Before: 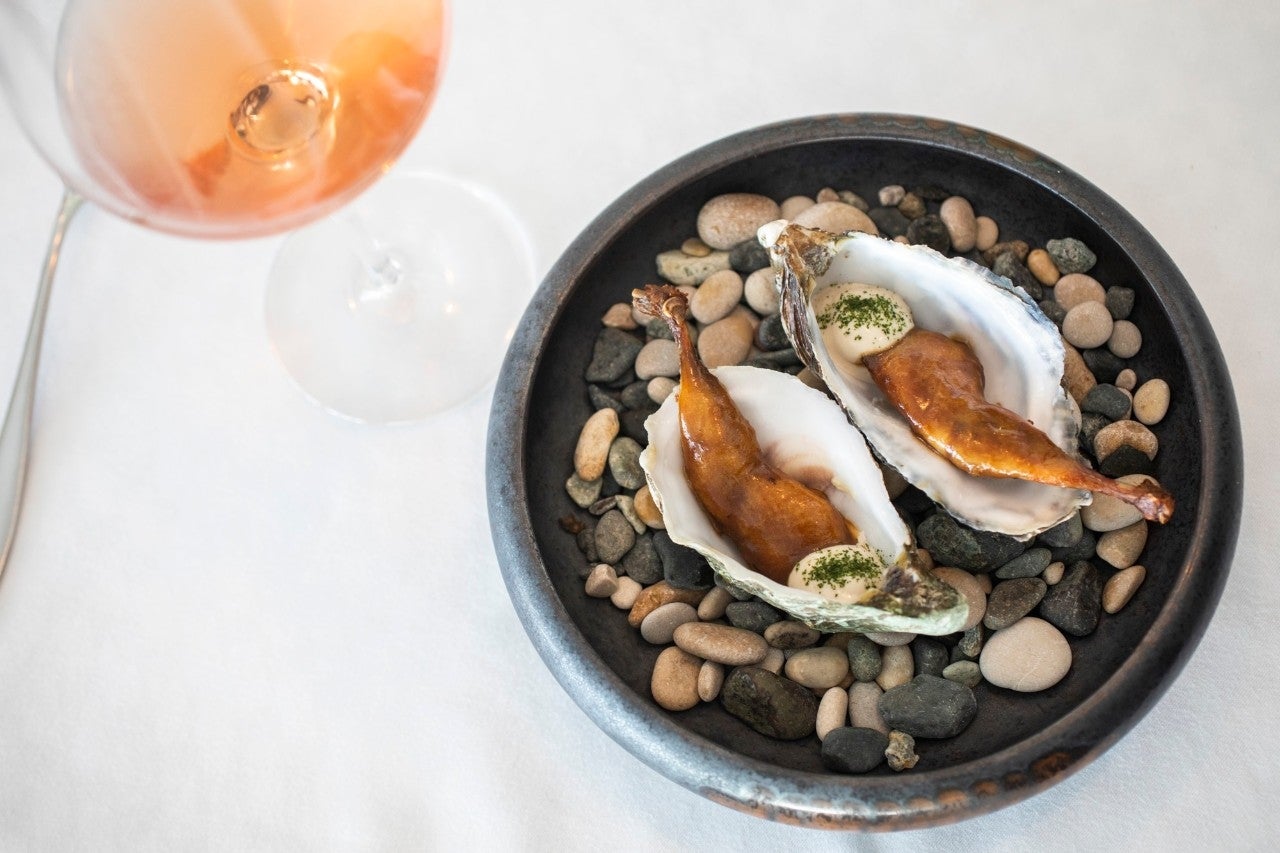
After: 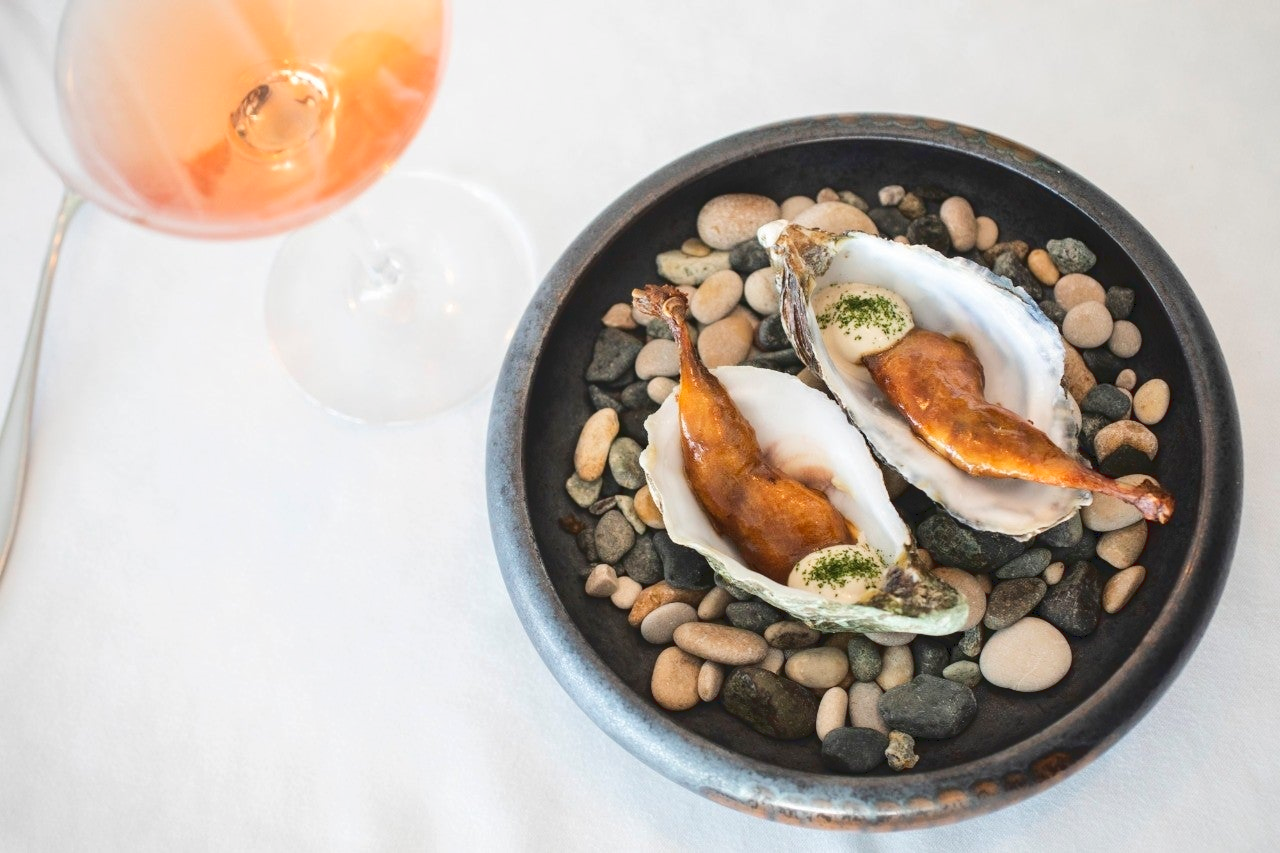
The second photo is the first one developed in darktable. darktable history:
tone curve: curves: ch0 [(0, 0) (0.003, 0.068) (0.011, 0.079) (0.025, 0.092) (0.044, 0.107) (0.069, 0.121) (0.1, 0.134) (0.136, 0.16) (0.177, 0.198) (0.224, 0.242) (0.277, 0.312) (0.335, 0.384) (0.399, 0.461) (0.468, 0.539) (0.543, 0.622) (0.623, 0.691) (0.709, 0.763) (0.801, 0.833) (0.898, 0.909) (1, 1)], color space Lab, linked channels, preserve colors none
